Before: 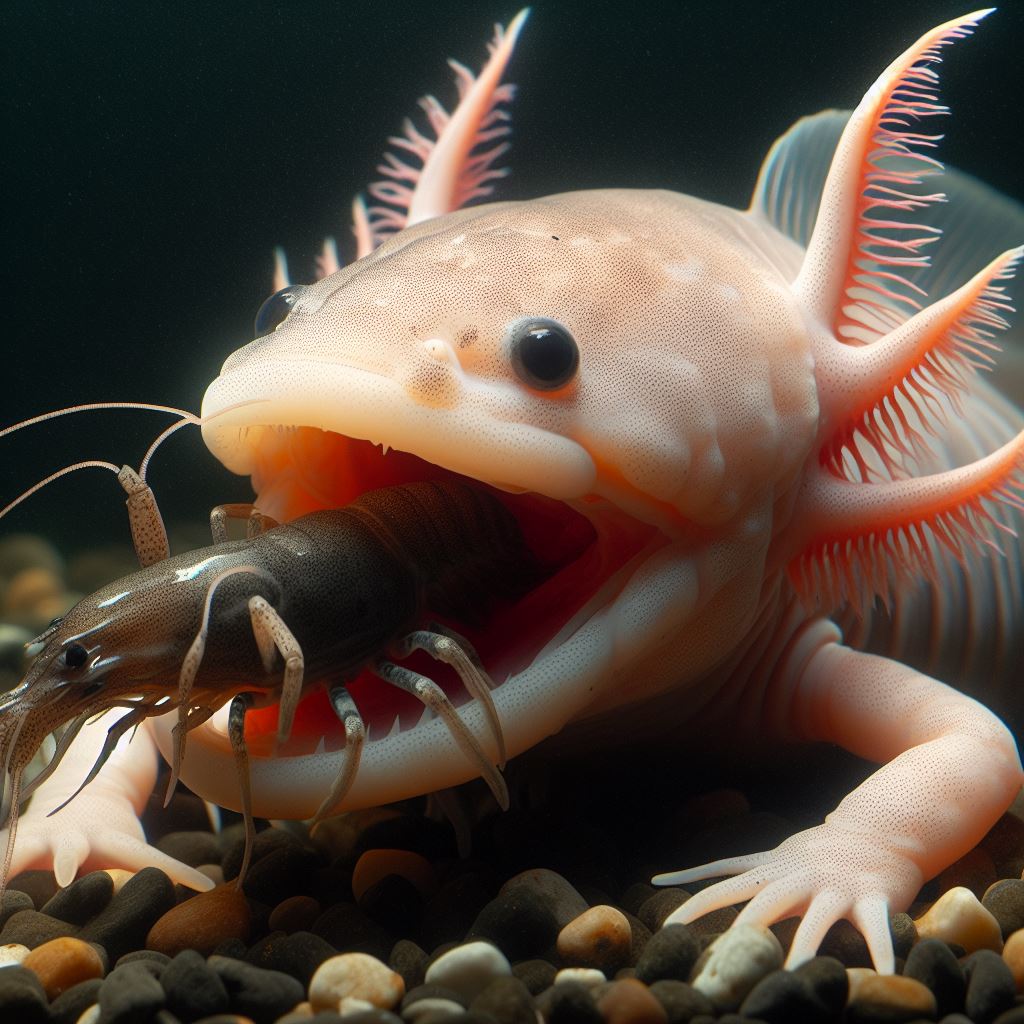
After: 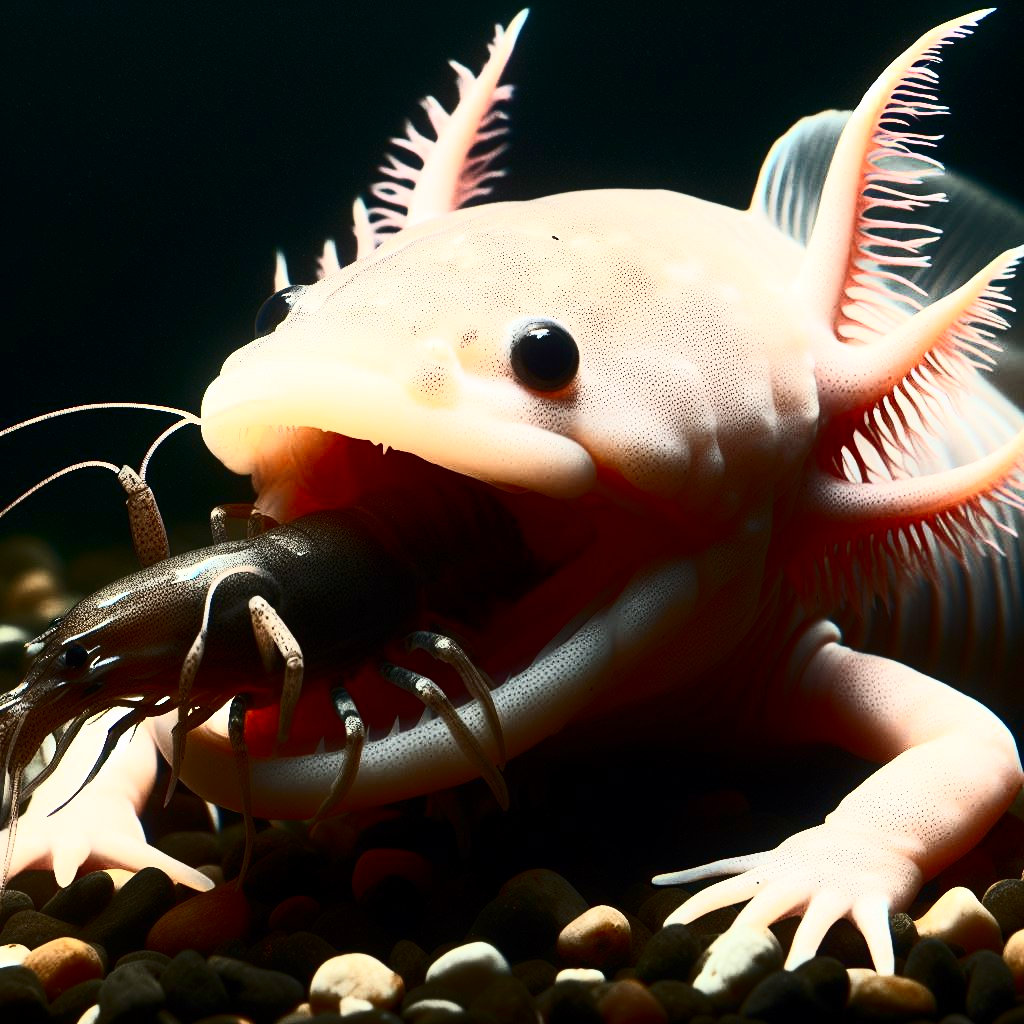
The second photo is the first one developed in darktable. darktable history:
exposure: black level correction 0.001, compensate highlight preservation false
contrast brightness saturation: contrast 0.93, brightness 0.2
